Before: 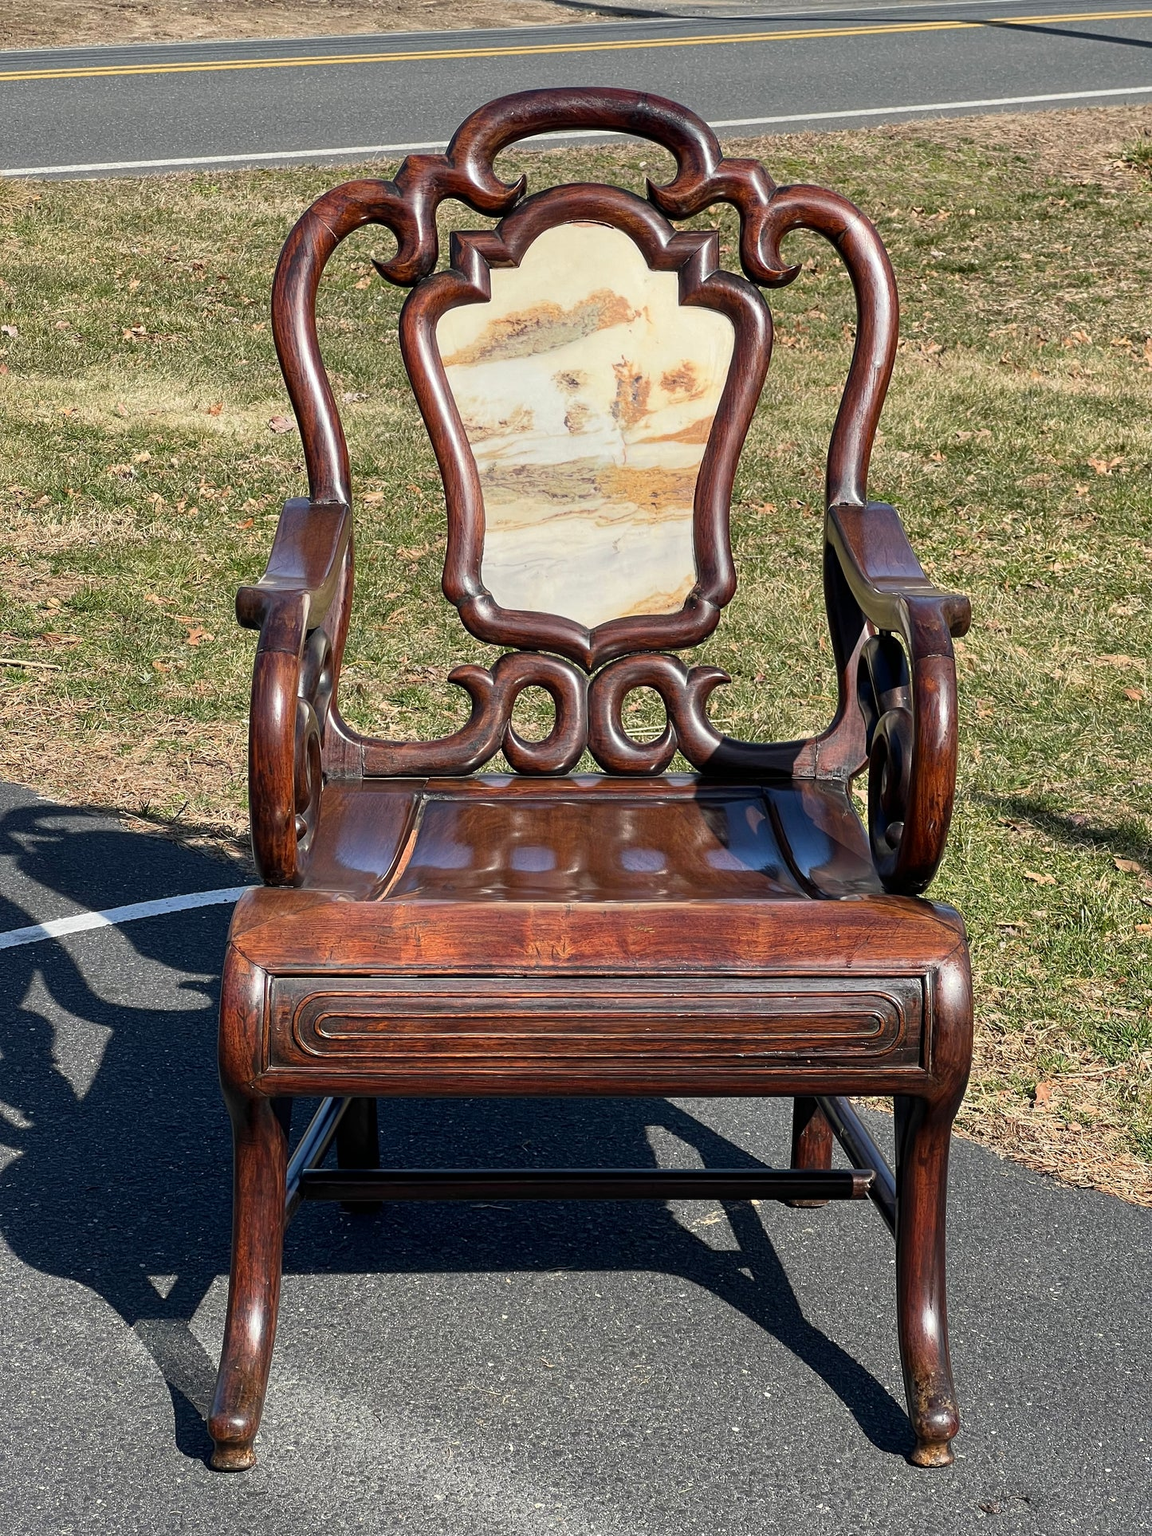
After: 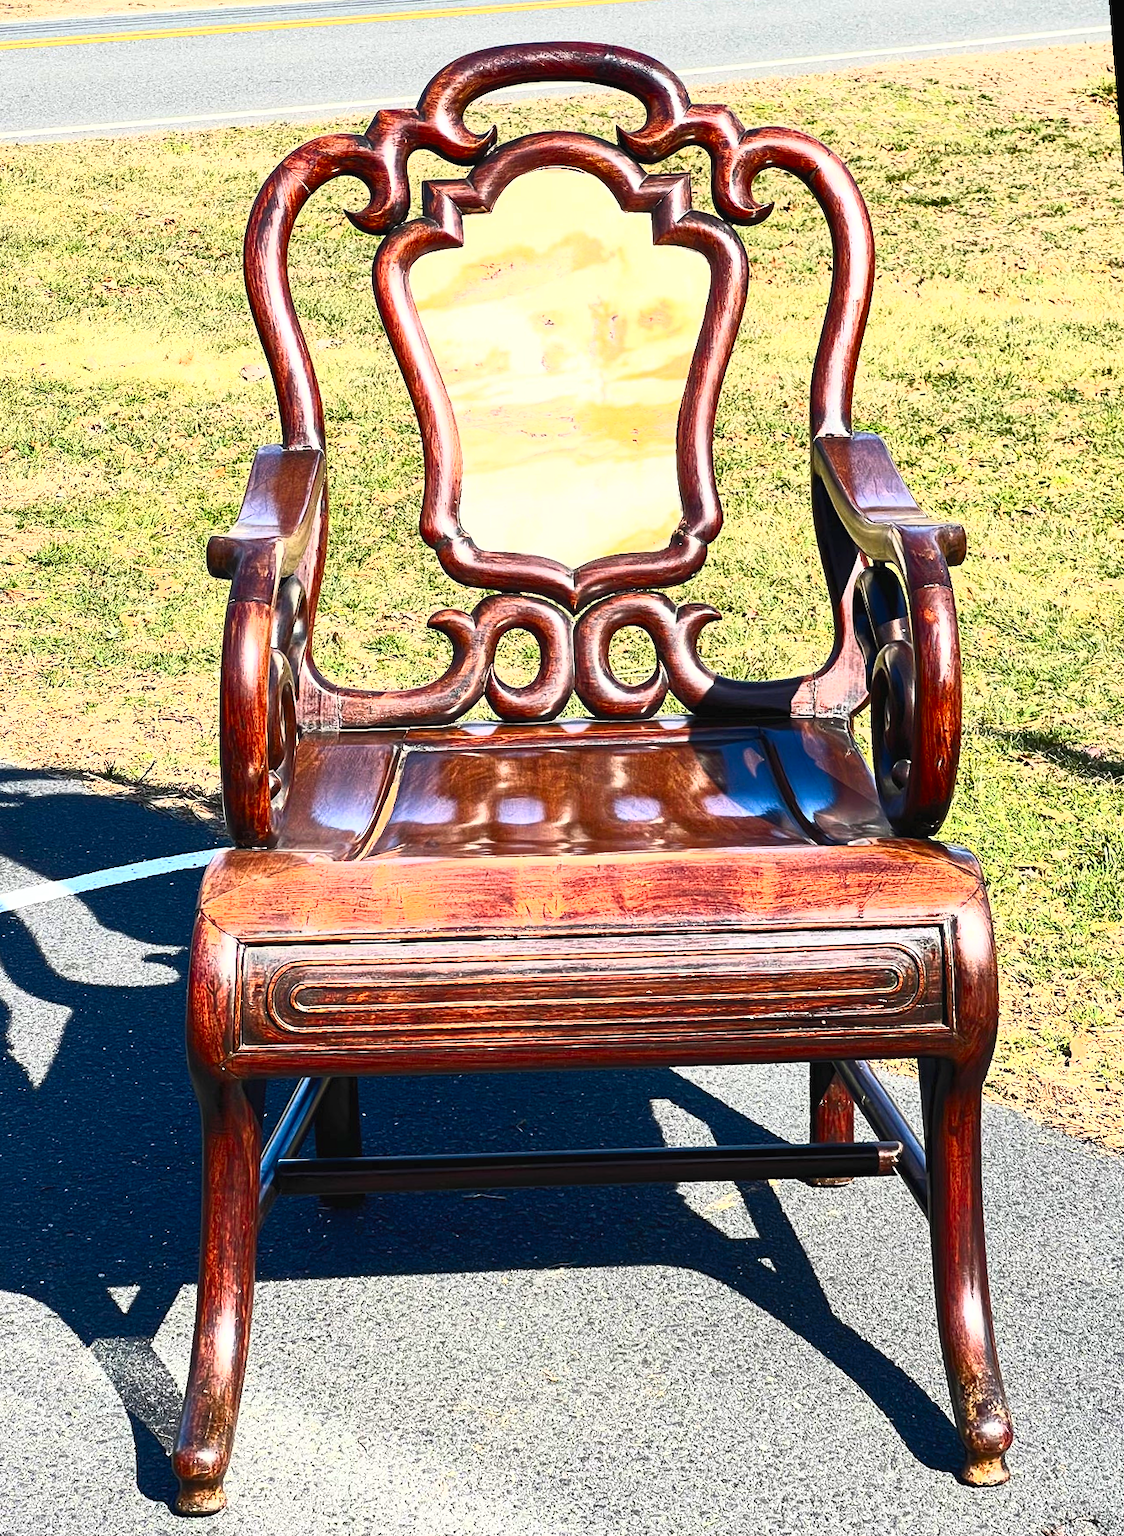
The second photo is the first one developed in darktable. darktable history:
rotate and perspective: rotation -1.68°, lens shift (vertical) -0.146, crop left 0.049, crop right 0.912, crop top 0.032, crop bottom 0.96
contrast brightness saturation: contrast 0.83, brightness 0.59, saturation 0.59
exposure: black level correction 0, exposure 0.4 EV, compensate exposure bias true, compensate highlight preservation false
